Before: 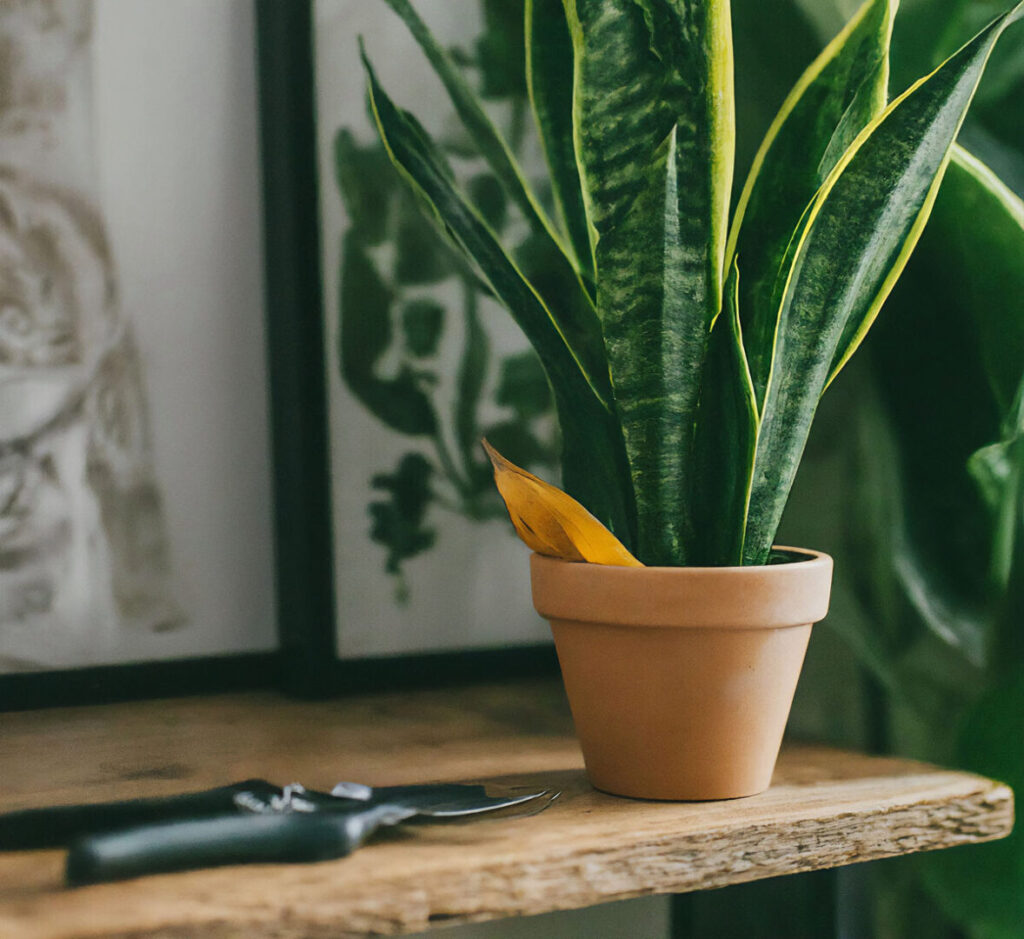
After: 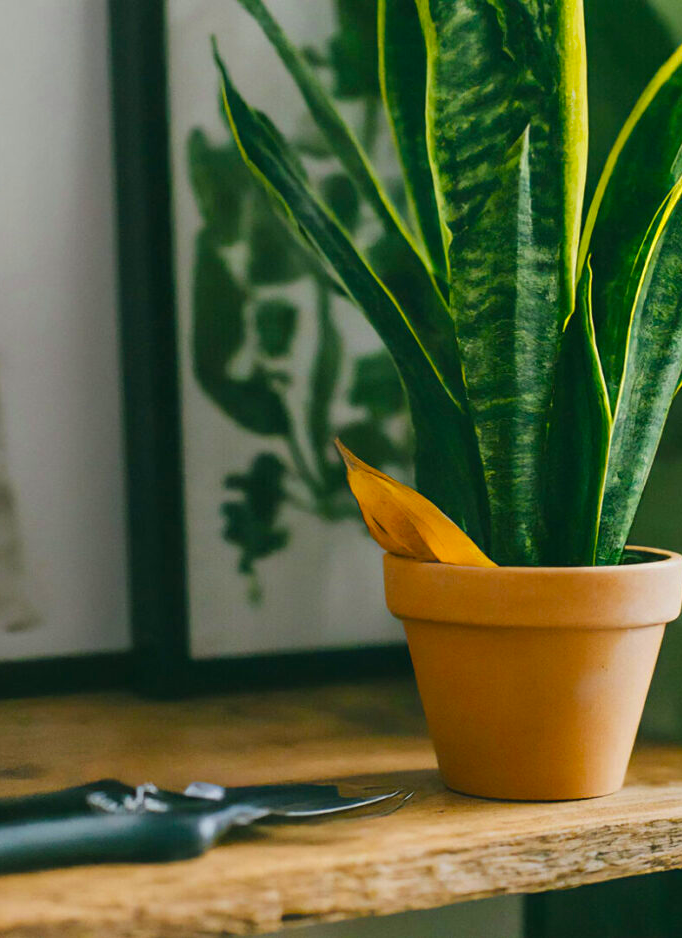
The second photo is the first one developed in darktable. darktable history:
crop and rotate: left 14.436%, right 18.898%
velvia: strength 32%, mid-tones bias 0.2
